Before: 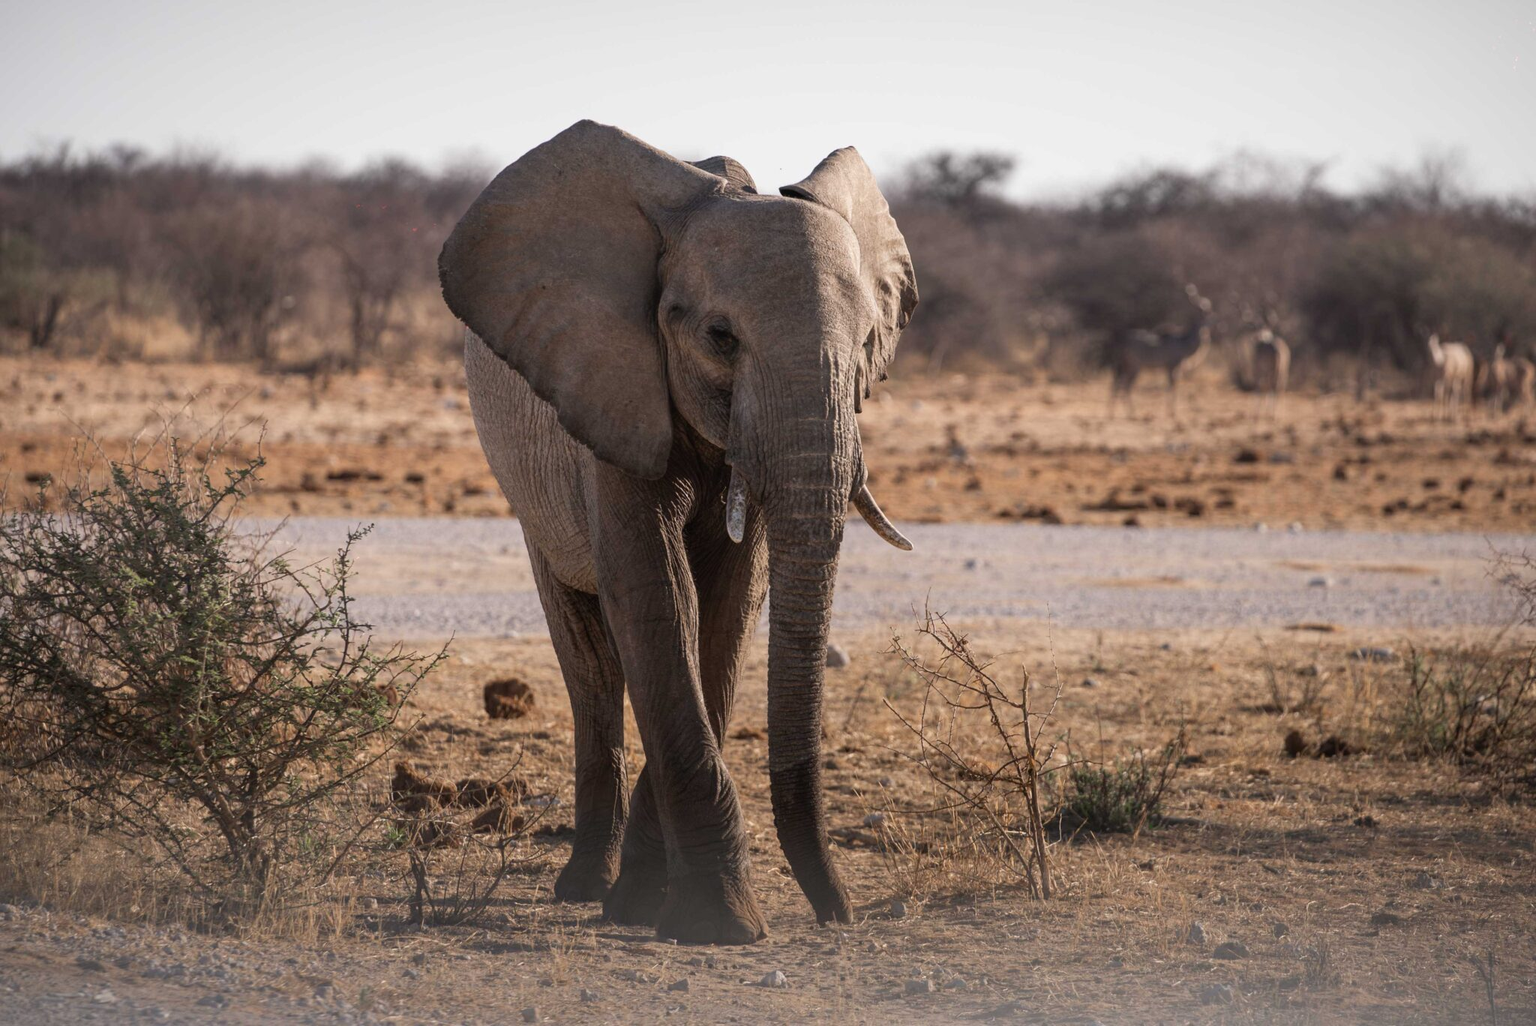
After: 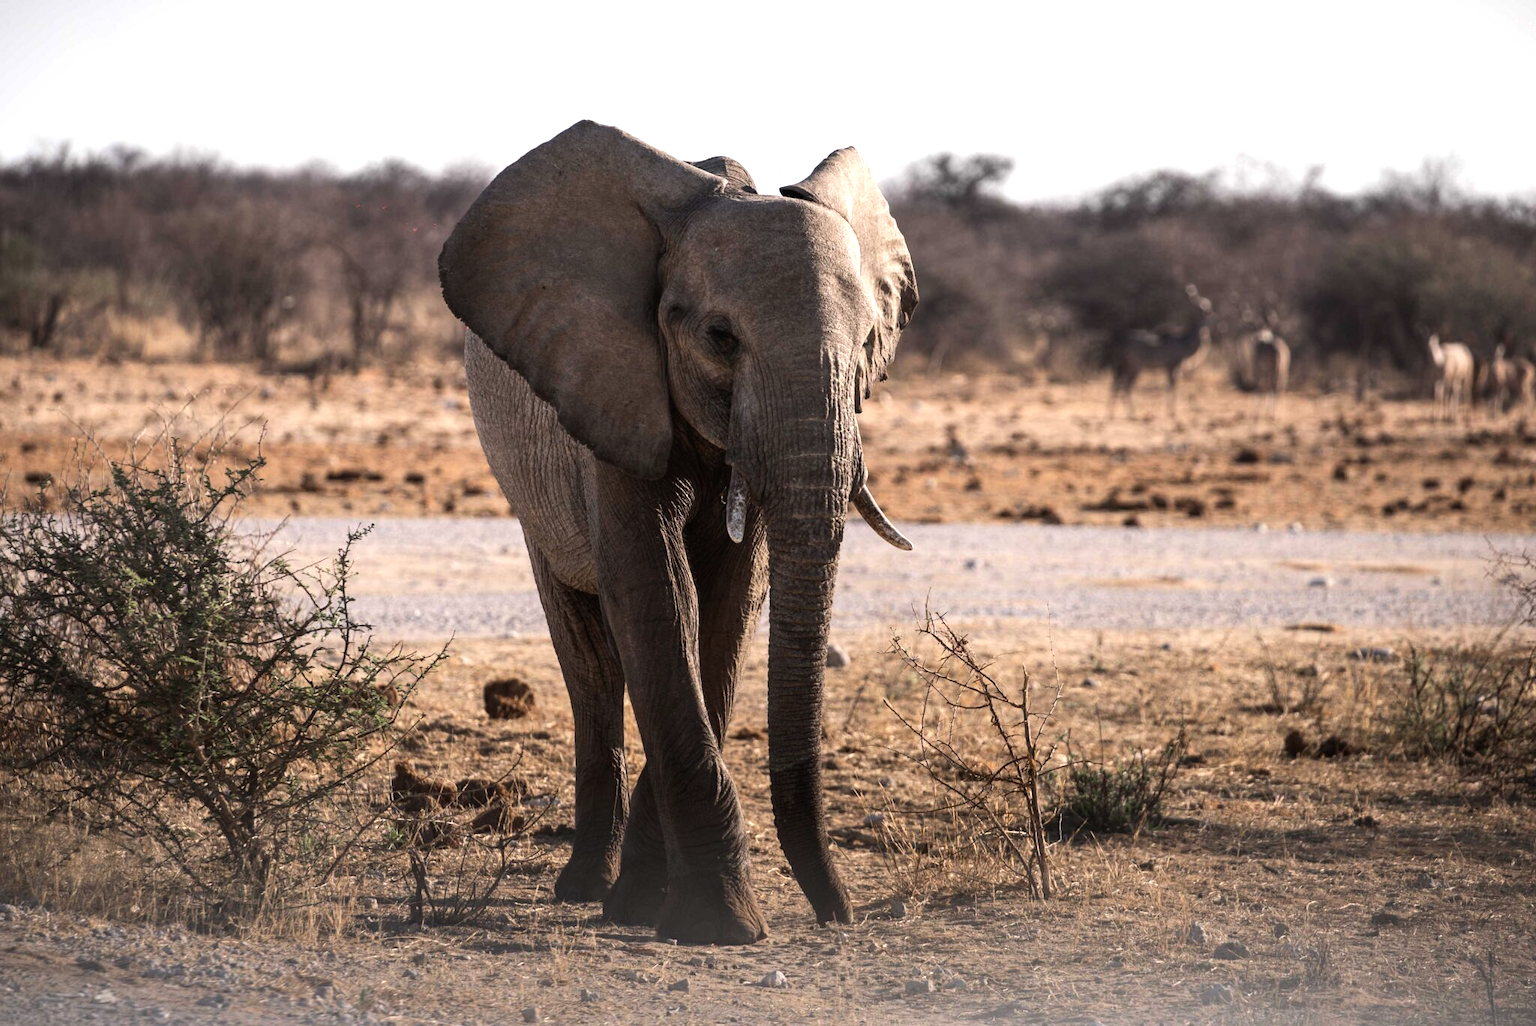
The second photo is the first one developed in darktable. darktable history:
tone equalizer: -8 EV -0.767 EV, -7 EV -0.699 EV, -6 EV -0.592 EV, -5 EV -0.398 EV, -3 EV 0.366 EV, -2 EV 0.6 EV, -1 EV 0.695 EV, +0 EV 0.745 EV, edges refinement/feathering 500, mask exposure compensation -1.57 EV, preserve details no
